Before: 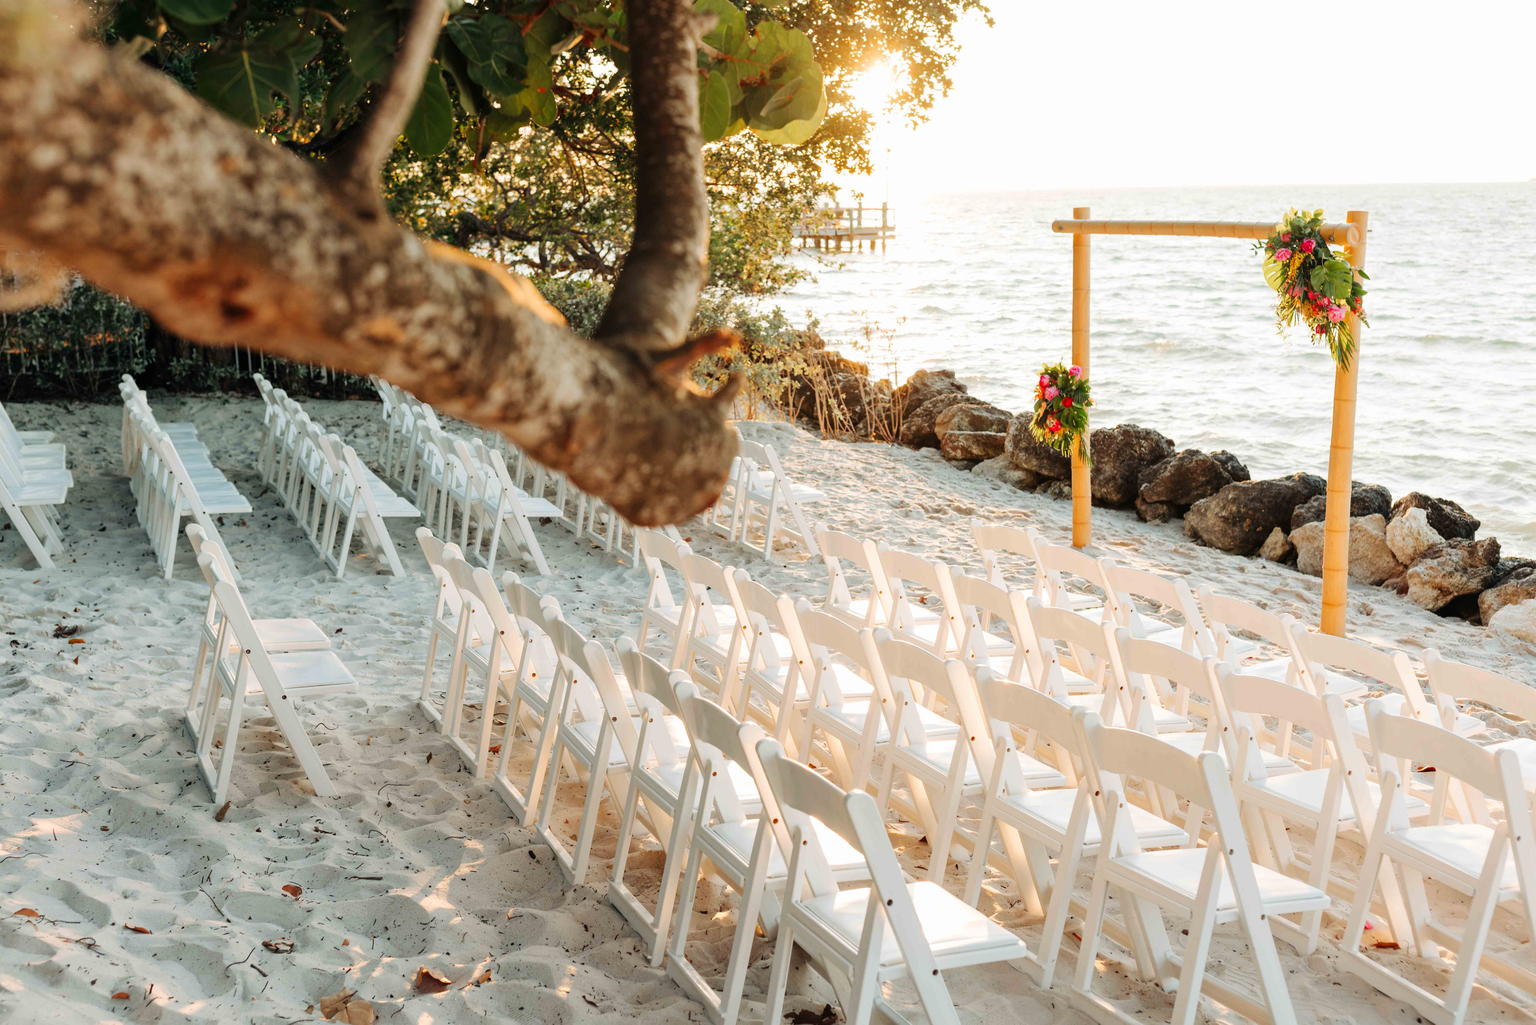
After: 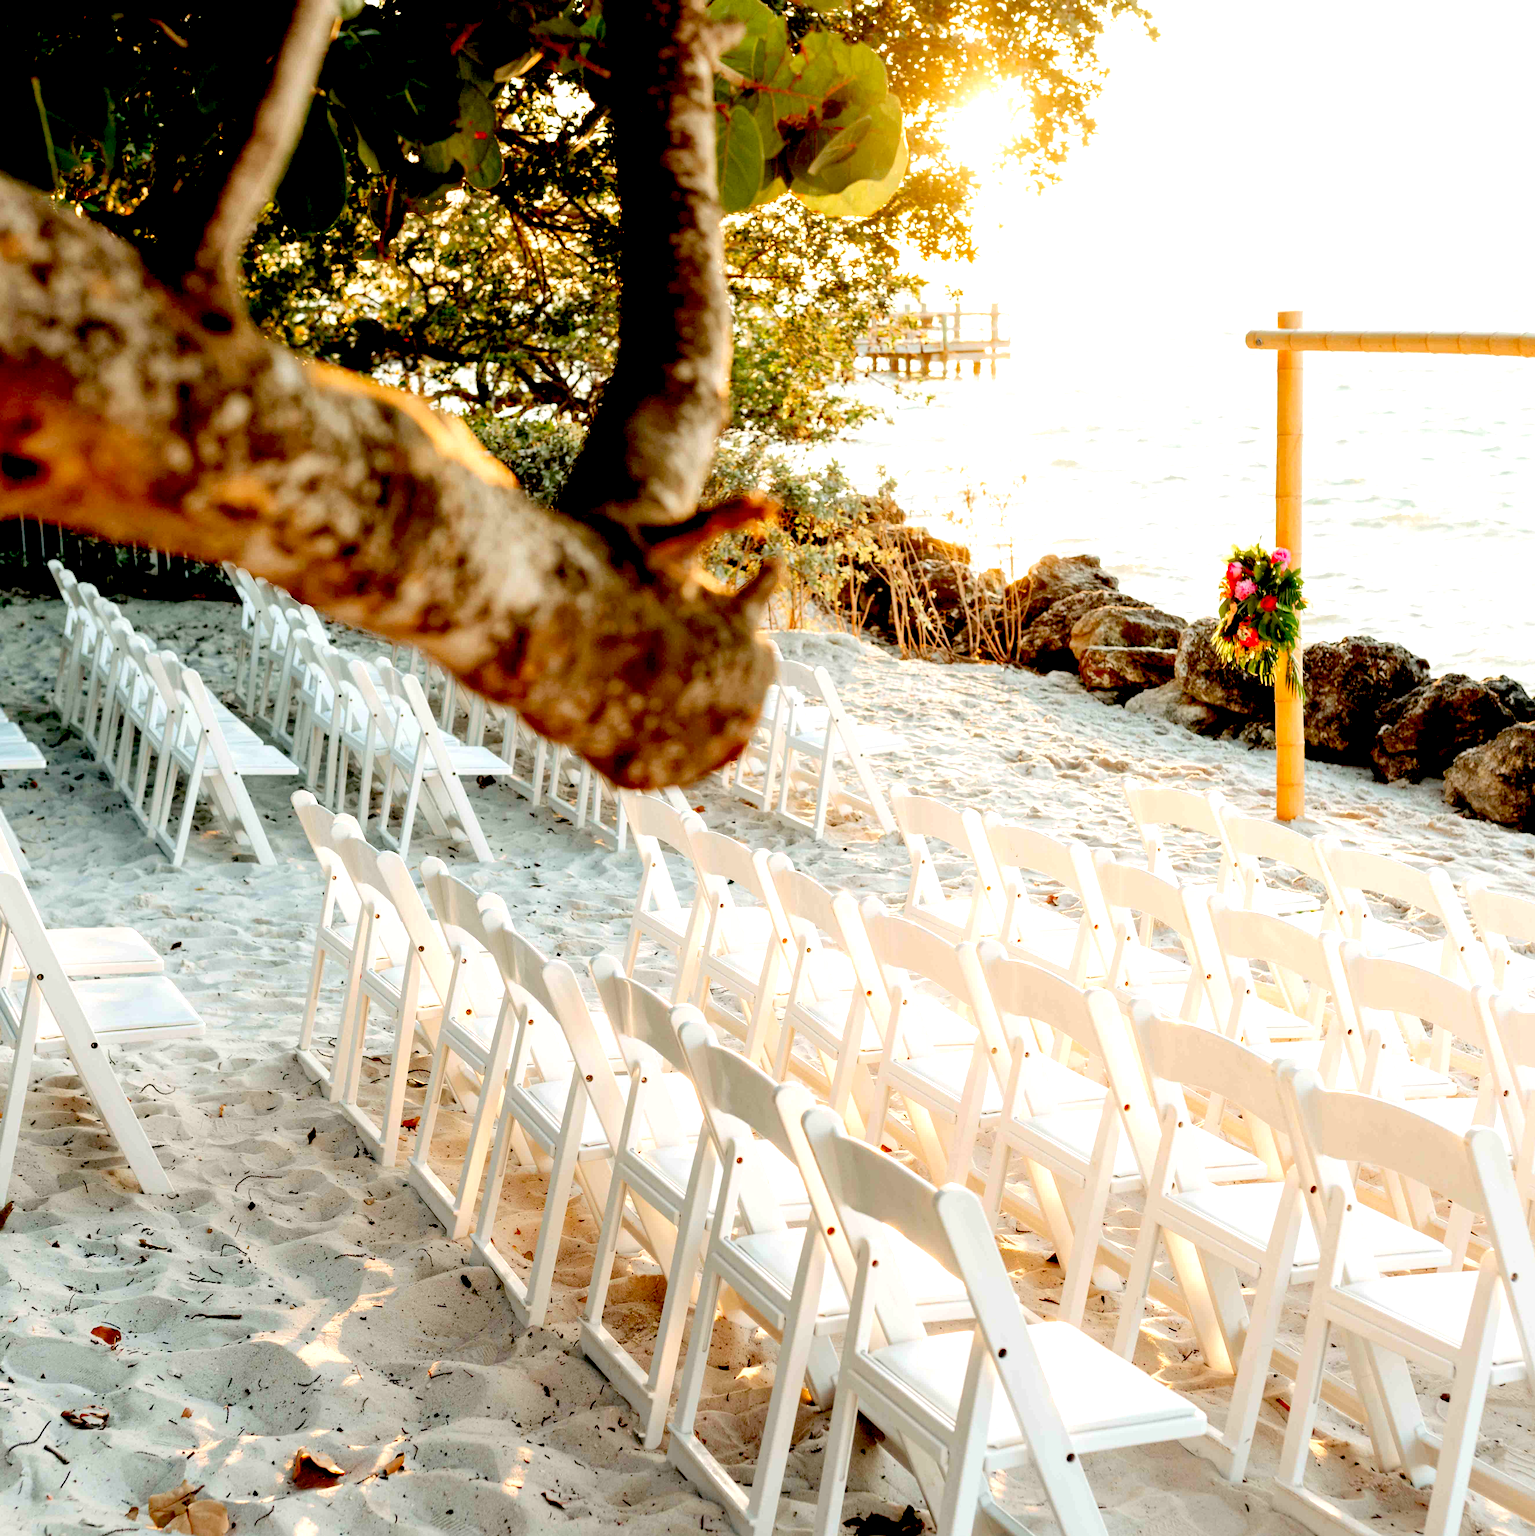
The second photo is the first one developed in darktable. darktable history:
crop and rotate: left 14.436%, right 18.898%
exposure: black level correction 0.04, exposure 0.5 EV, compensate highlight preservation false
